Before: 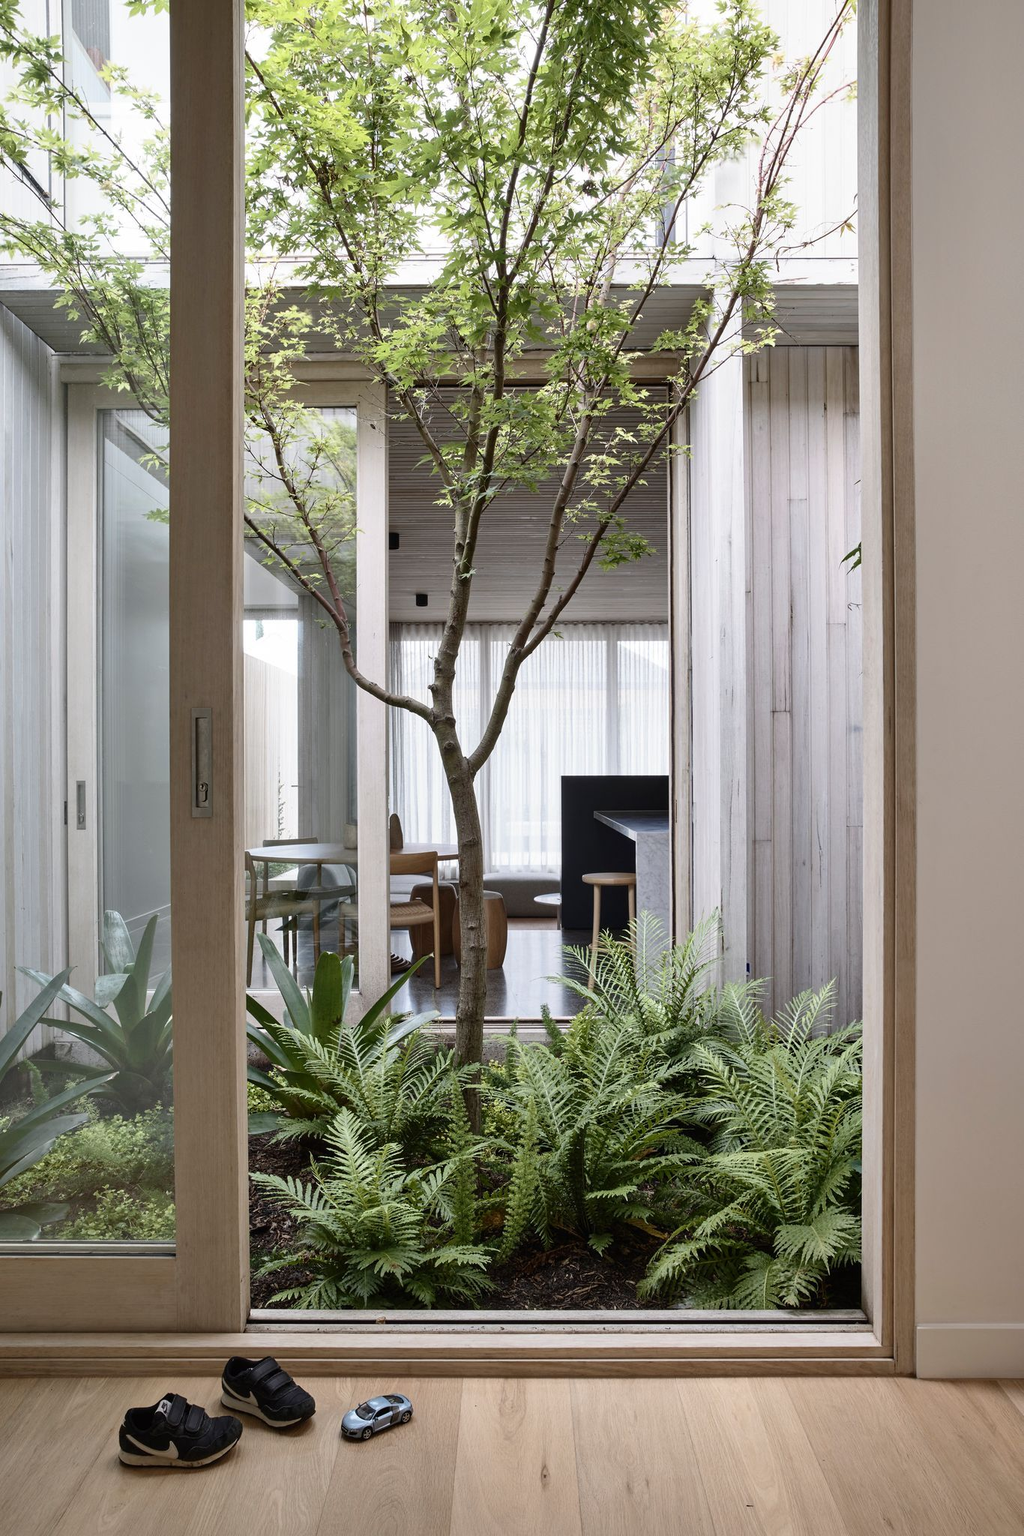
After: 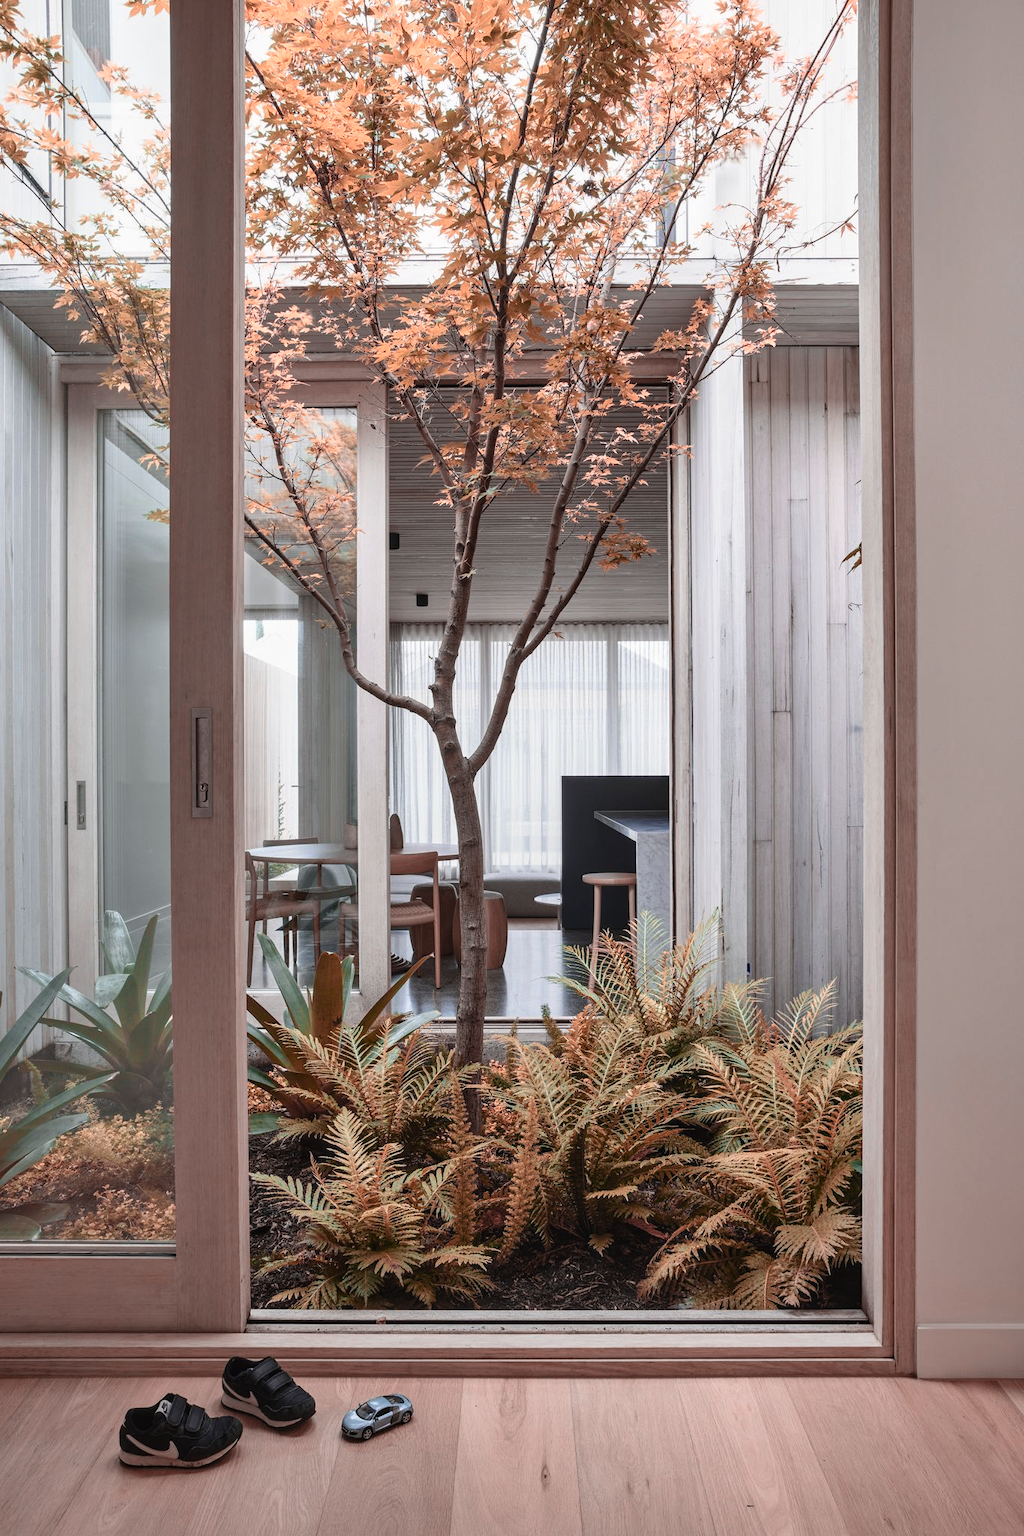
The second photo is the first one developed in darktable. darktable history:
local contrast: detail 110%
color zones: curves: ch2 [(0, 0.5) (0.084, 0.497) (0.323, 0.335) (0.4, 0.497) (1, 0.5)], process mode strong
